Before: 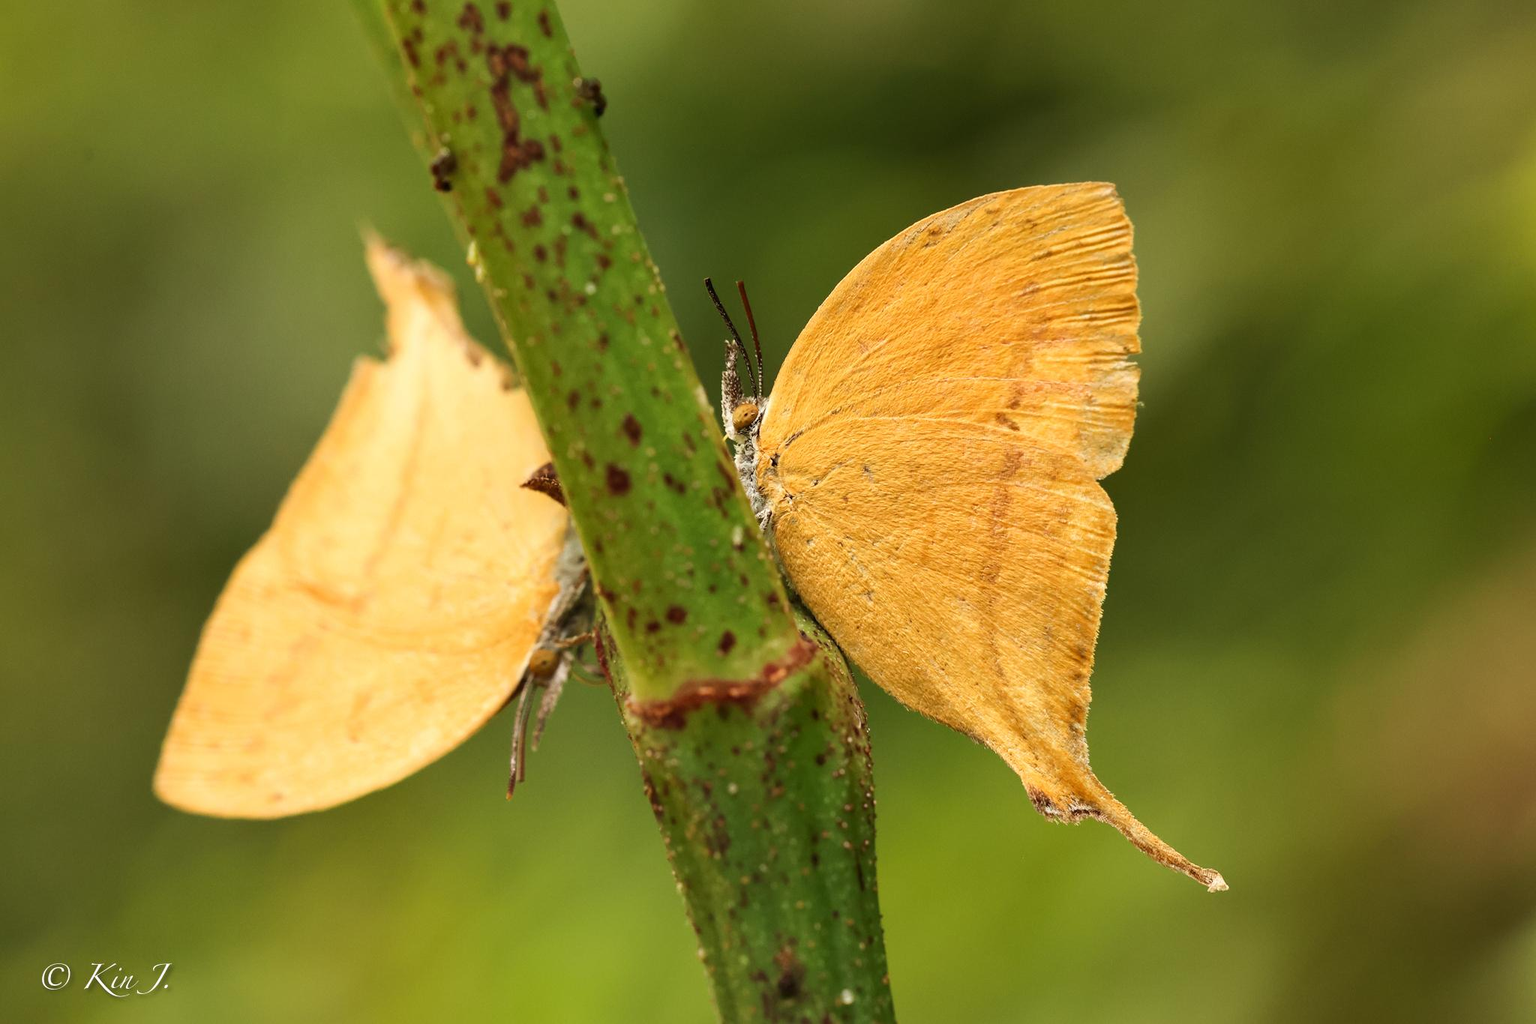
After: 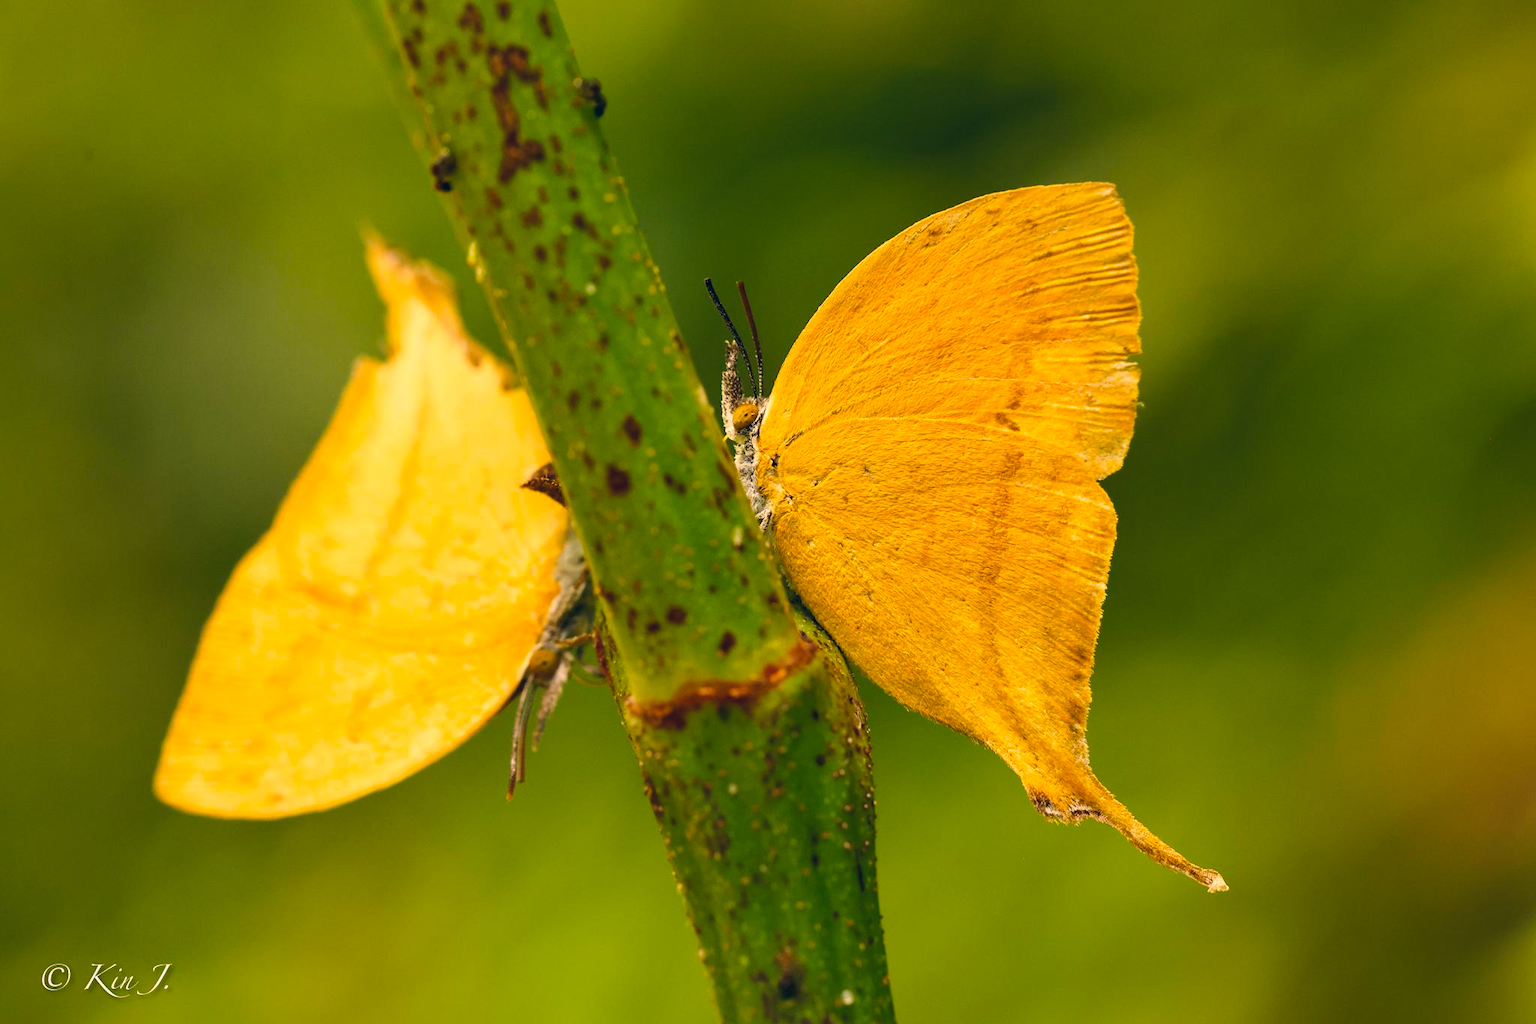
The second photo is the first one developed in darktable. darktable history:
color correction: highlights a* 10.32, highlights b* 14.66, shadows a* -9.59, shadows b* -15.02
color balance rgb: perceptual saturation grading › global saturation 25%, global vibrance 20%
